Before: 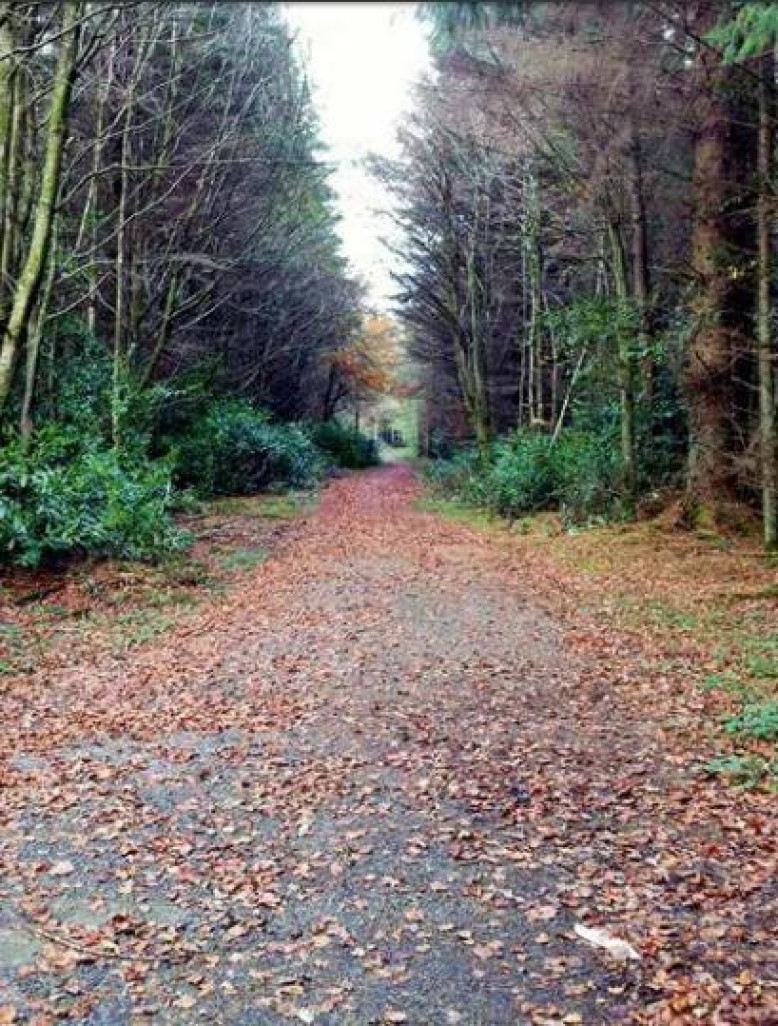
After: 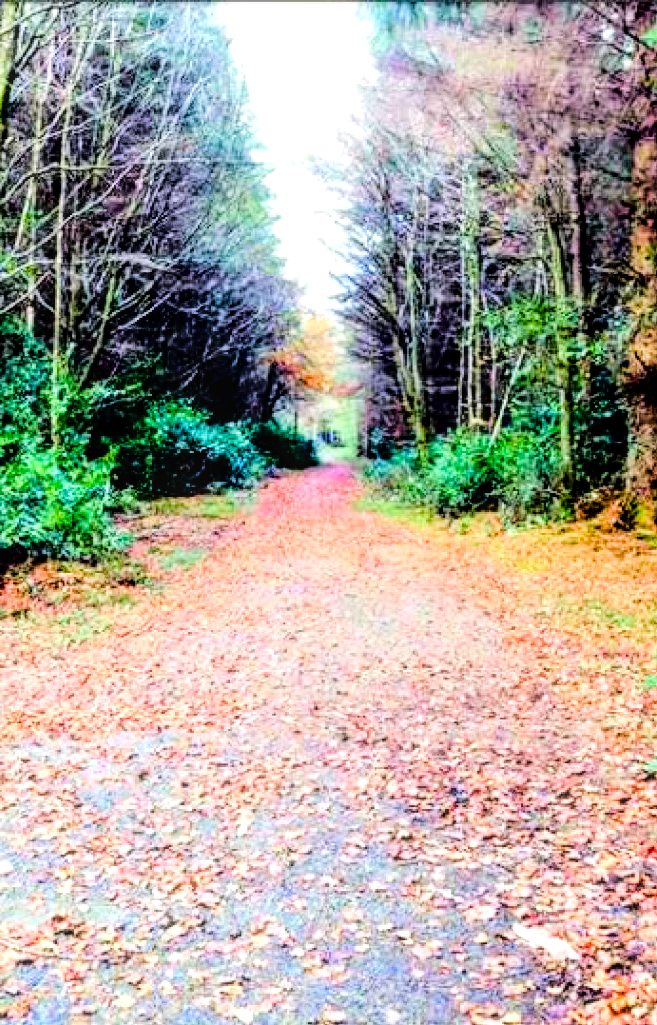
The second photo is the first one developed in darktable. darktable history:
crop: left 7.953%, right 7.5%
tone equalizer: edges refinement/feathering 500, mask exposure compensation -1.57 EV, preserve details no
exposure: exposure 0.641 EV, compensate exposure bias true, compensate highlight preservation false
color balance rgb: shadows lift › chroma 0.996%, shadows lift › hue 115.04°, global offset › luminance -1.432%, linear chroma grading › global chroma 9.917%, perceptual saturation grading › global saturation 20%, perceptual saturation grading › highlights -25.074%, perceptual saturation grading › shadows 49.367%, global vibrance 34.708%
base curve: curves: ch0 [(0, 0) (0.036, 0.01) (0.123, 0.254) (0.258, 0.504) (0.507, 0.748) (1, 1)]
local contrast: detail 130%
haze removal: strength -0.096, compatibility mode true, adaptive false
